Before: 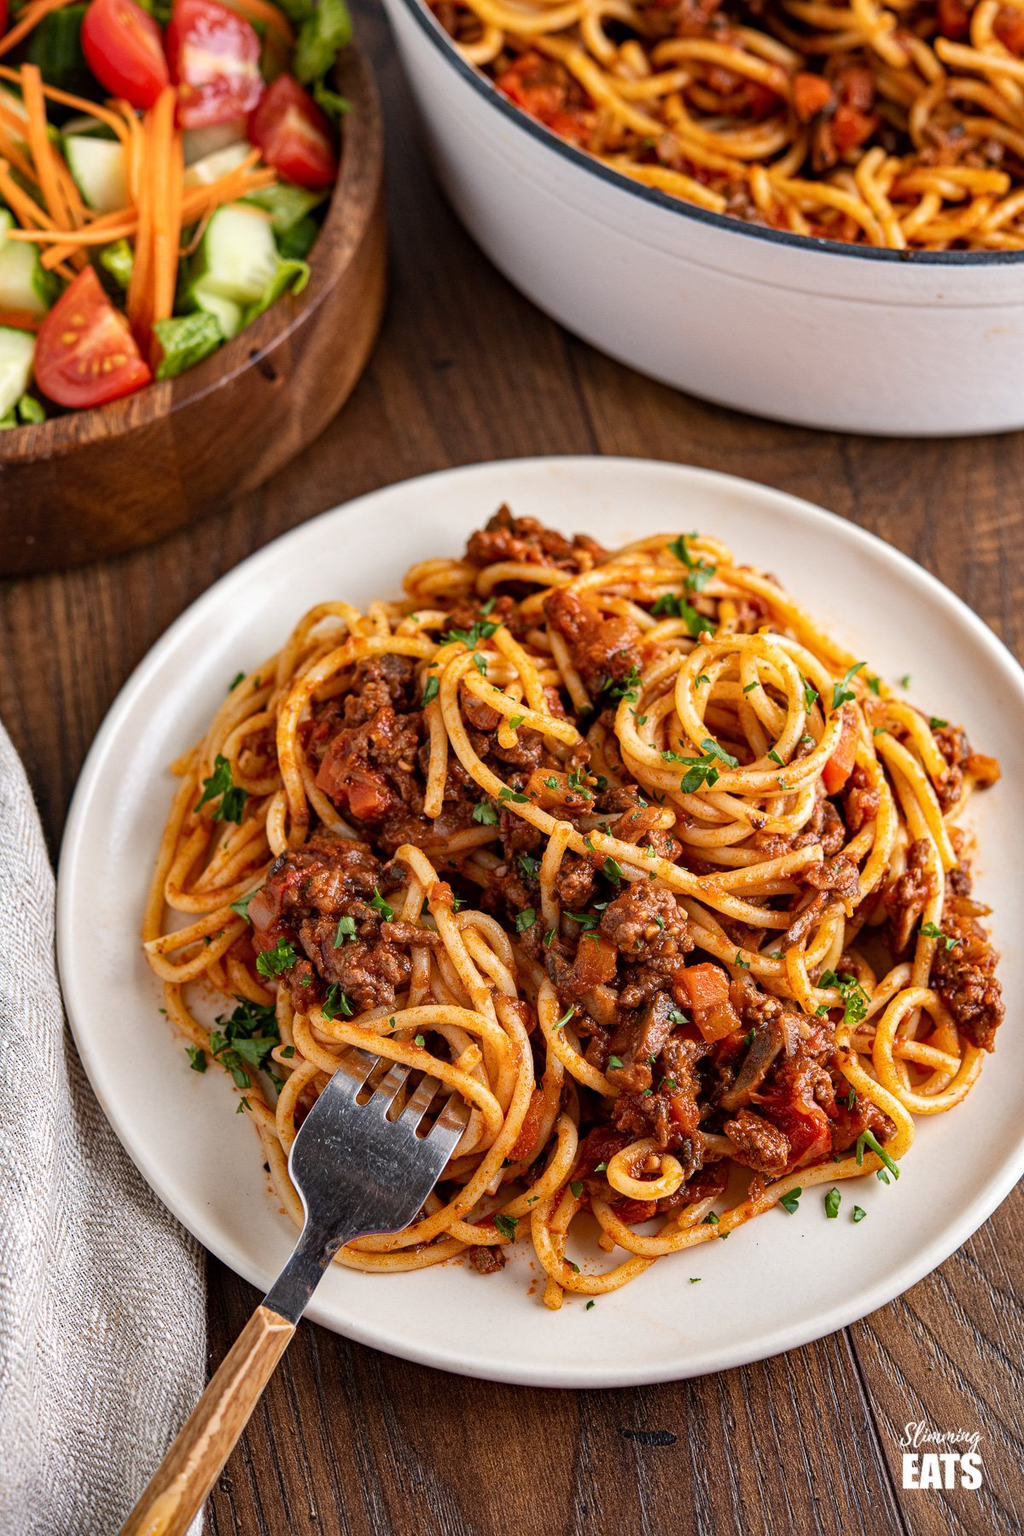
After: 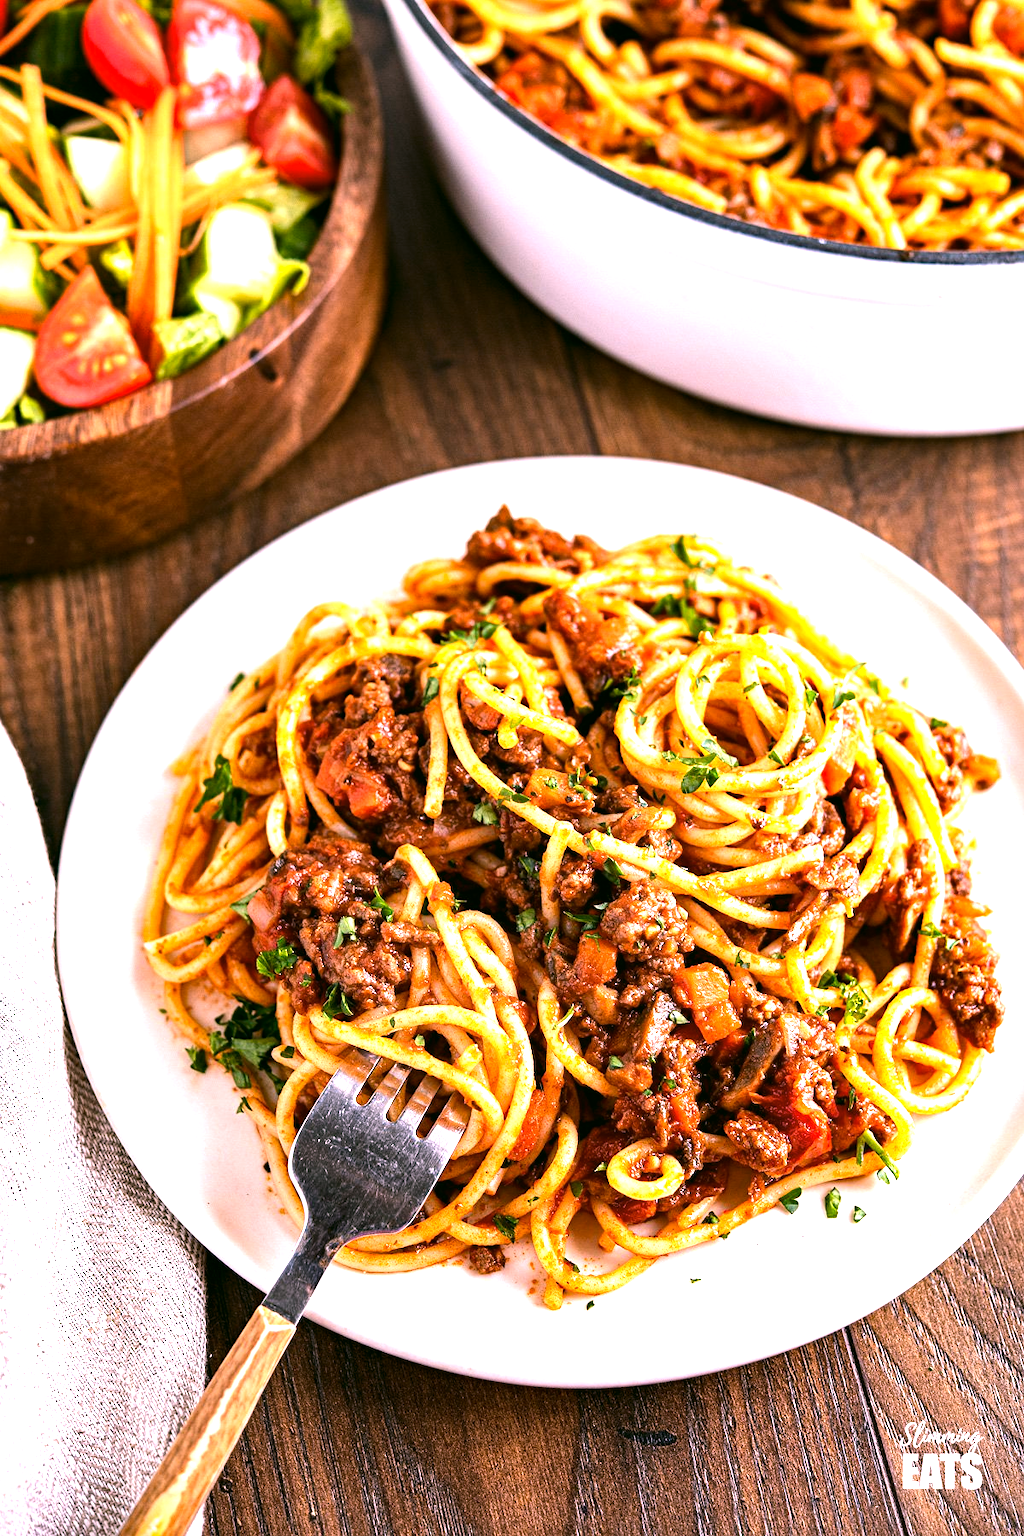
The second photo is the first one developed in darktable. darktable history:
color correction: highlights a* 4.02, highlights b* 4.98, shadows a* -7.55, shadows b* 4.98
tone equalizer: -8 EV -0.75 EV, -7 EV -0.7 EV, -6 EV -0.6 EV, -5 EV -0.4 EV, -3 EV 0.4 EV, -2 EV 0.6 EV, -1 EV 0.7 EV, +0 EV 0.75 EV, edges refinement/feathering 500, mask exposure compensation -1.57 EV, preserve details no
exposure: black level correction 0, exposure 0.7 EV, compensate exposure bias true, compensate highlight preservation false
white balance: red 1.066, blue 1.119
